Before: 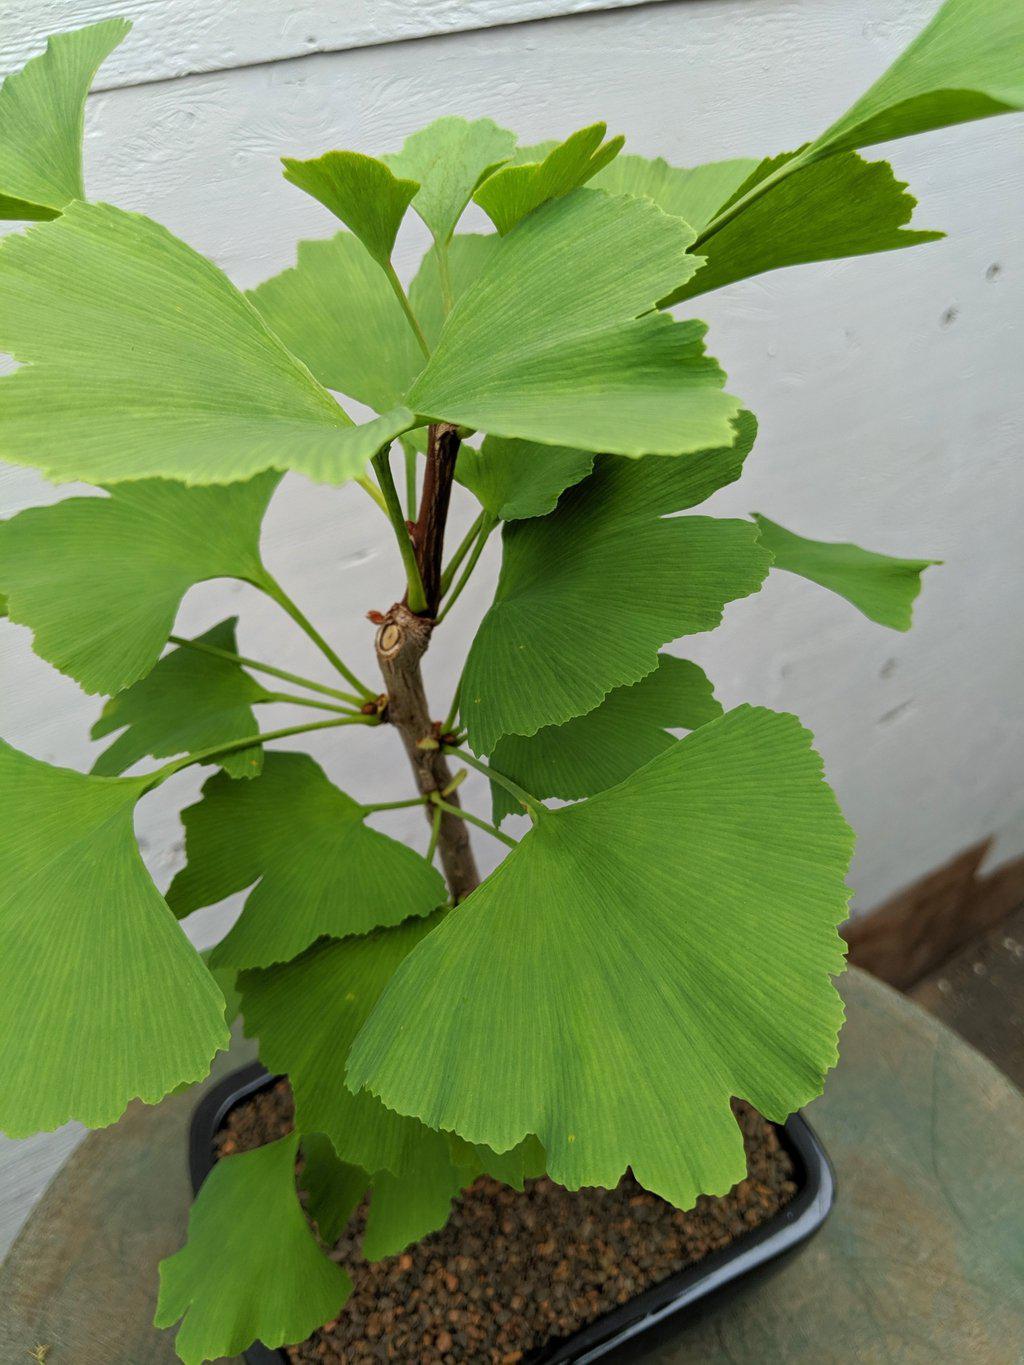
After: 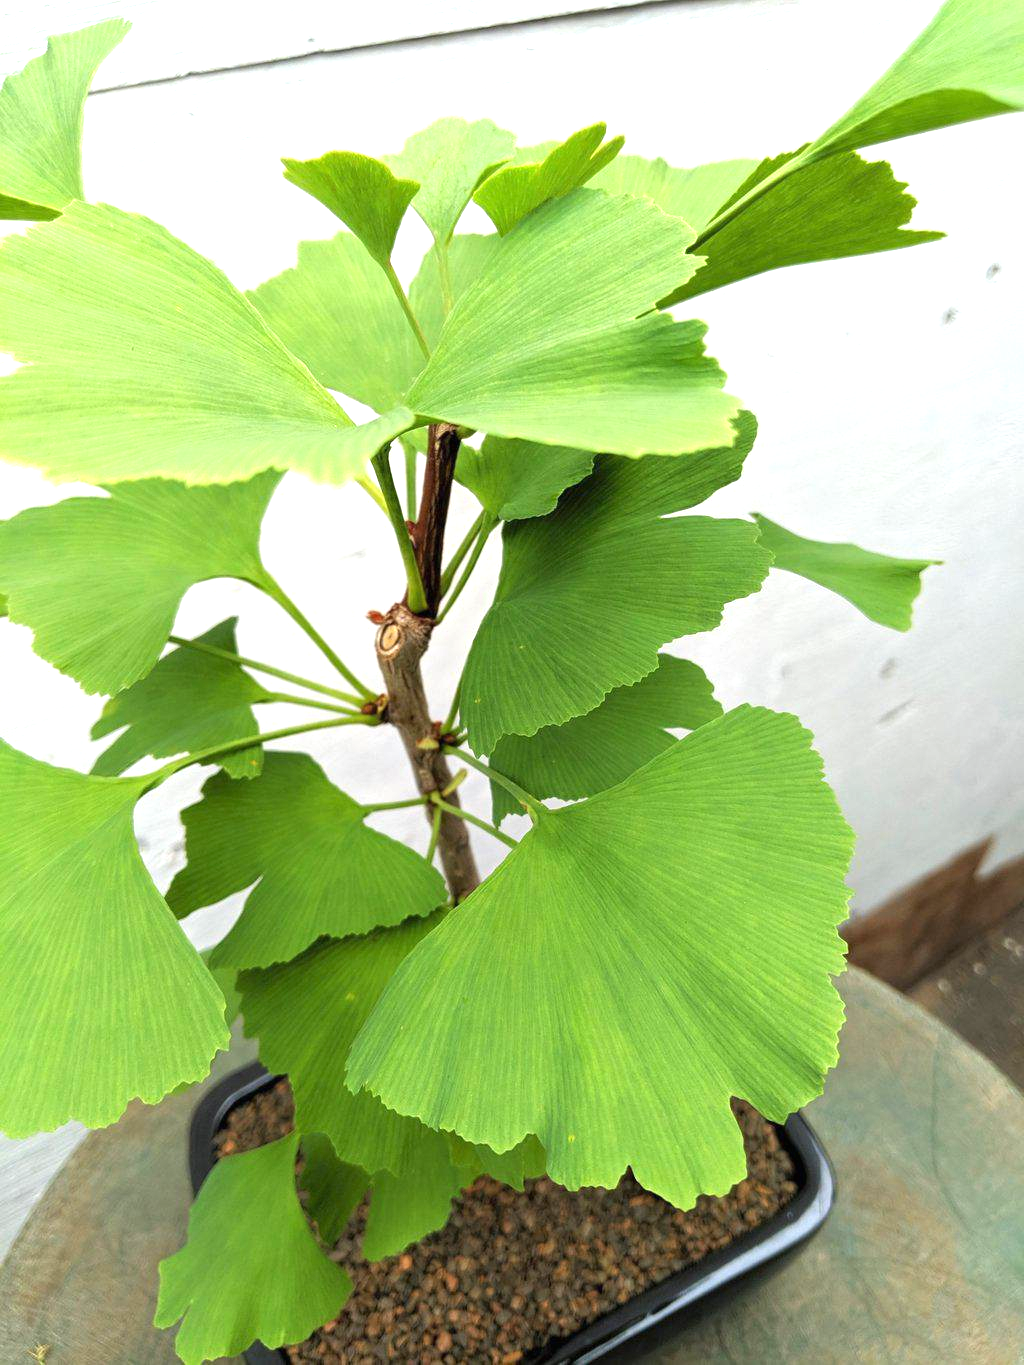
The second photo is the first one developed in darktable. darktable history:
exposure: black level correction 0, exposure 1.105 EV, compensate exposure bias true, compensate highlight preservation false
